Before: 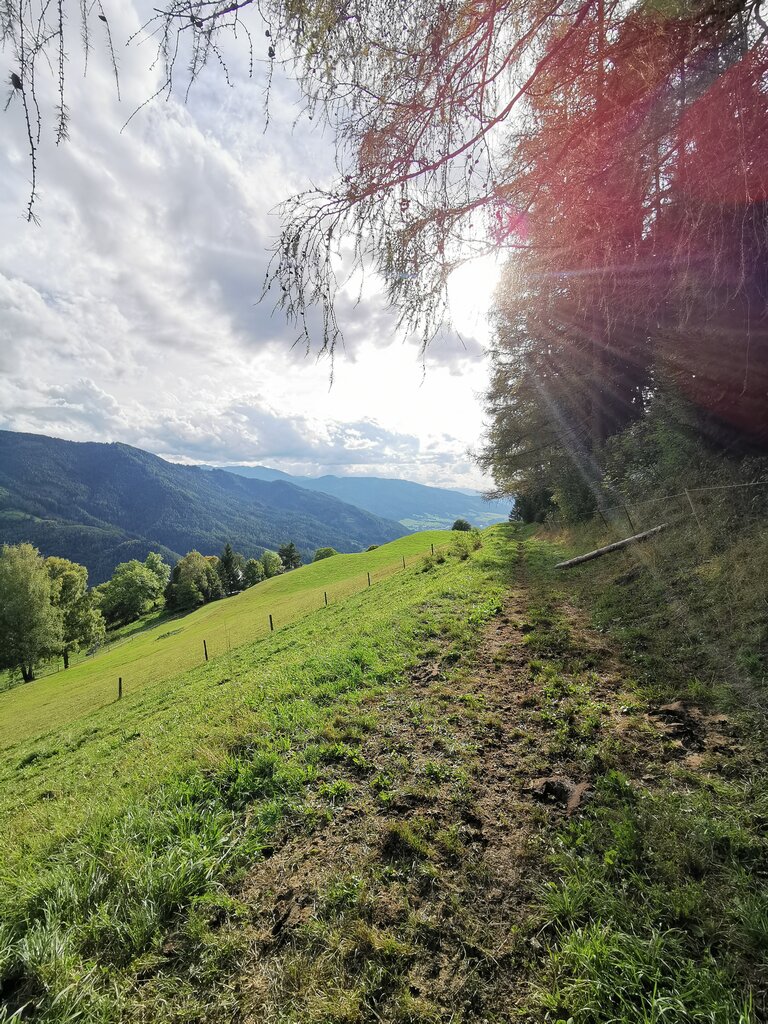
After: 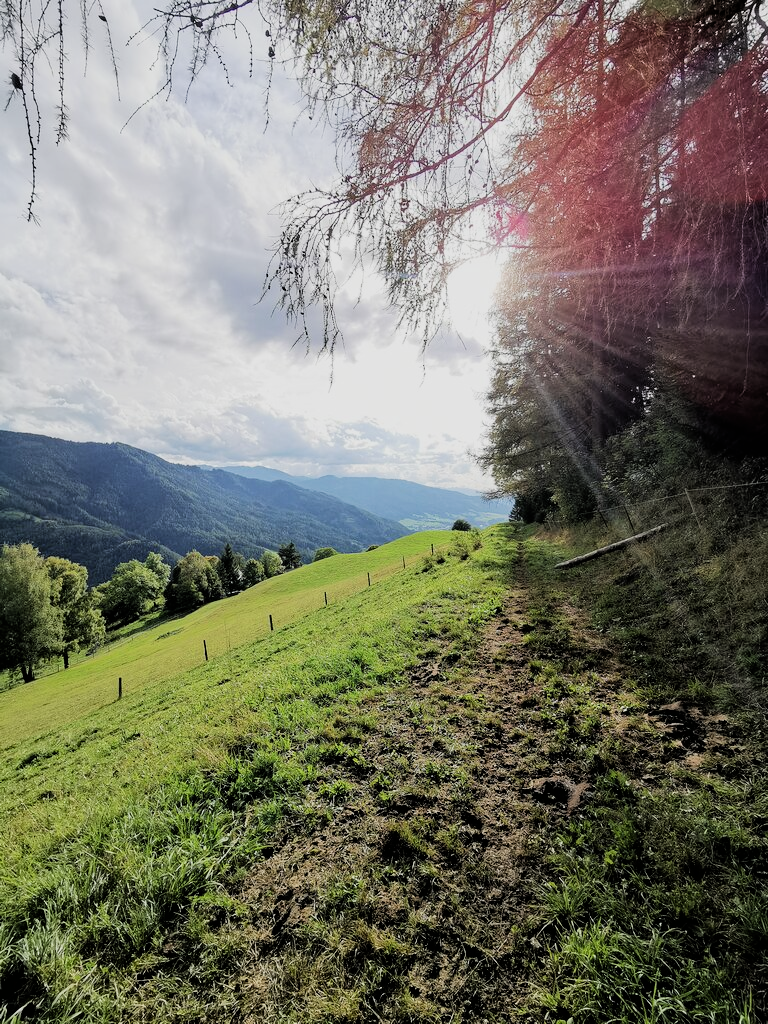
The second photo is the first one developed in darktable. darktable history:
filmic rgb: black relative exposure -5.05 EV, white relative exposure 3.99 EV, hardness 2.88, contrast 1.297, highlights saturation mix -28.97%
